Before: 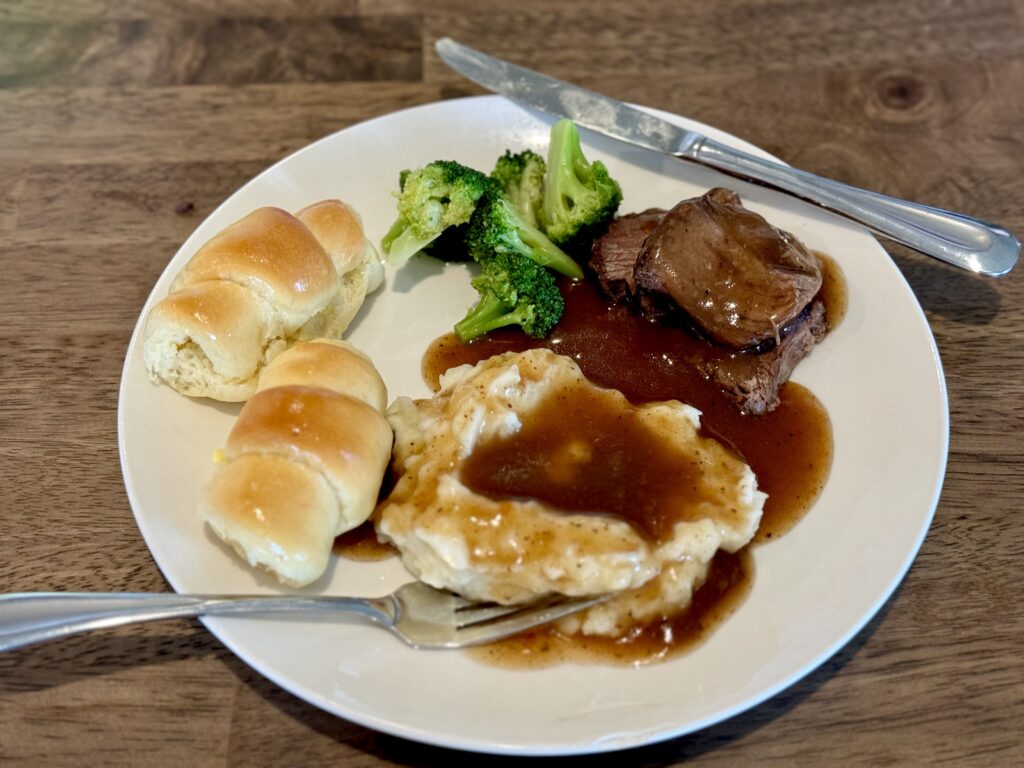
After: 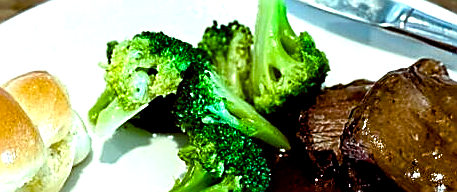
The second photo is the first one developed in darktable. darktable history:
color balance rgb: shadows lift › luminance -7.7%, shadows lift › chroma 2.13%, shadows lift › hue 200.79°, power › luminance -7.77%, power › chroma 2.27%, power › hue 220.69°, highlights gain › luminance 15.15%, highlights gain › chroma 4%, highlights gain › hue 209.35°, global offset › luminance -0.21%, global offset › chroma 0.27%, perceptual saturation grading › global saturation 24.42%, perceptual saturation grading › highlights -24.42%, perceptual saturation grading › mid-tones 24.42%, perceptual saturation grading › shadows 40%, perceptual brilliance grading › global brilliance -5%, perceptual brilliance grading › highlights 24.42%, perceptual brilliance grading › mid-tones 7%, perceptual brilliance grading › shadows -5%
crop: left 28.64%, top 16.832%, right 26.637%, bottom 58.055%
sharpen: radius 1.685, amount 1.294
exposure: exposure 0.2 EV, compensate highlight preservation false
